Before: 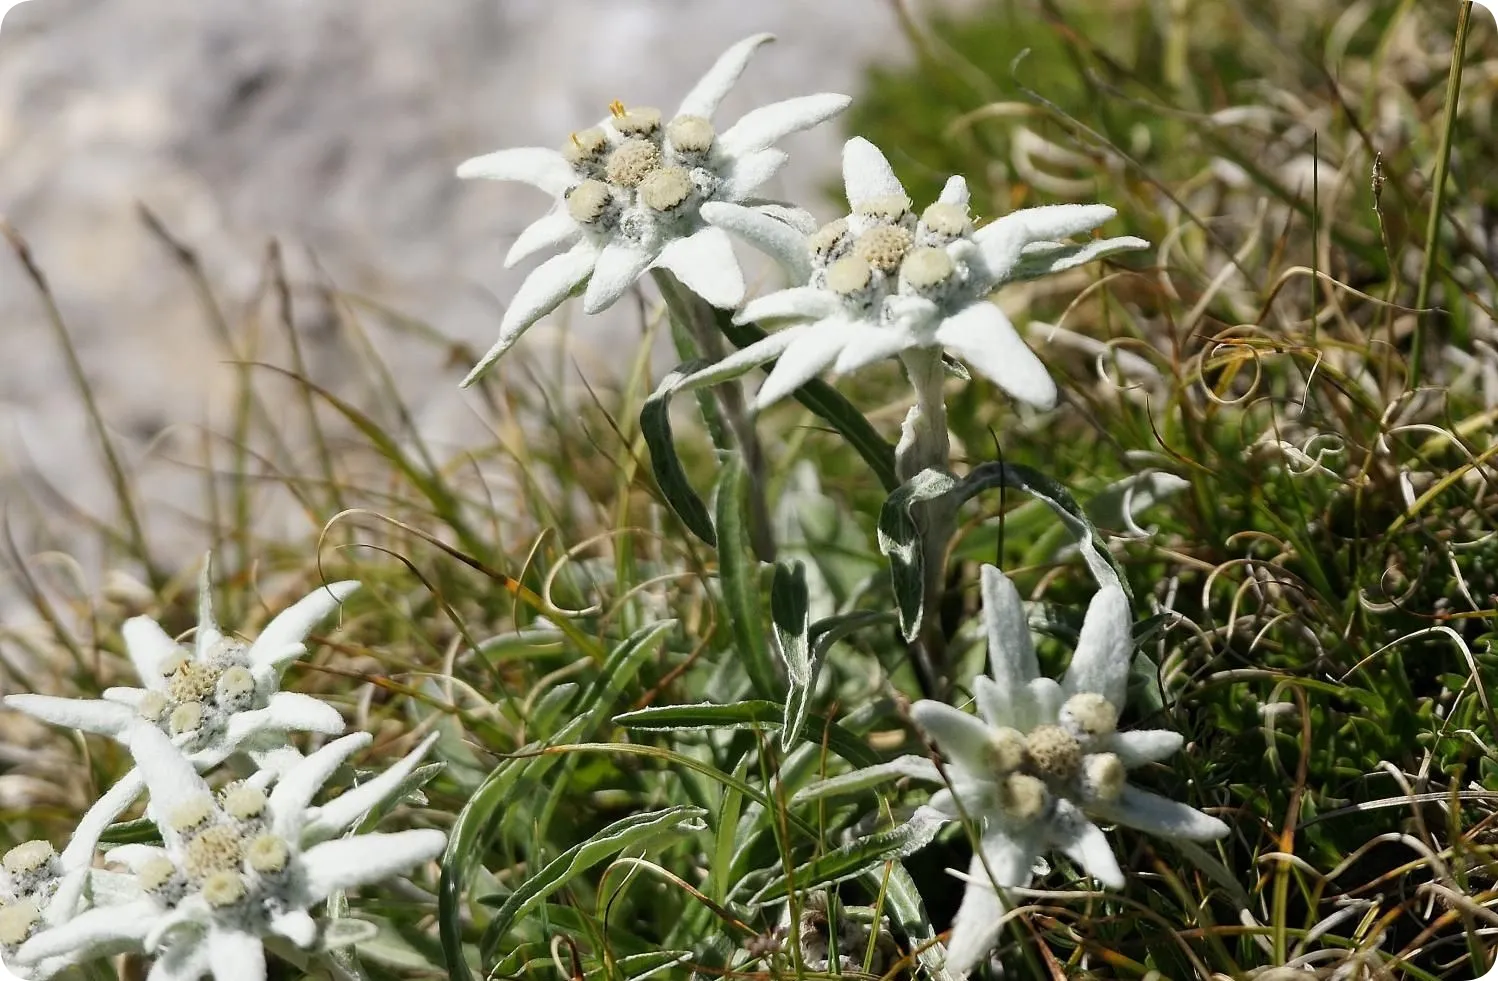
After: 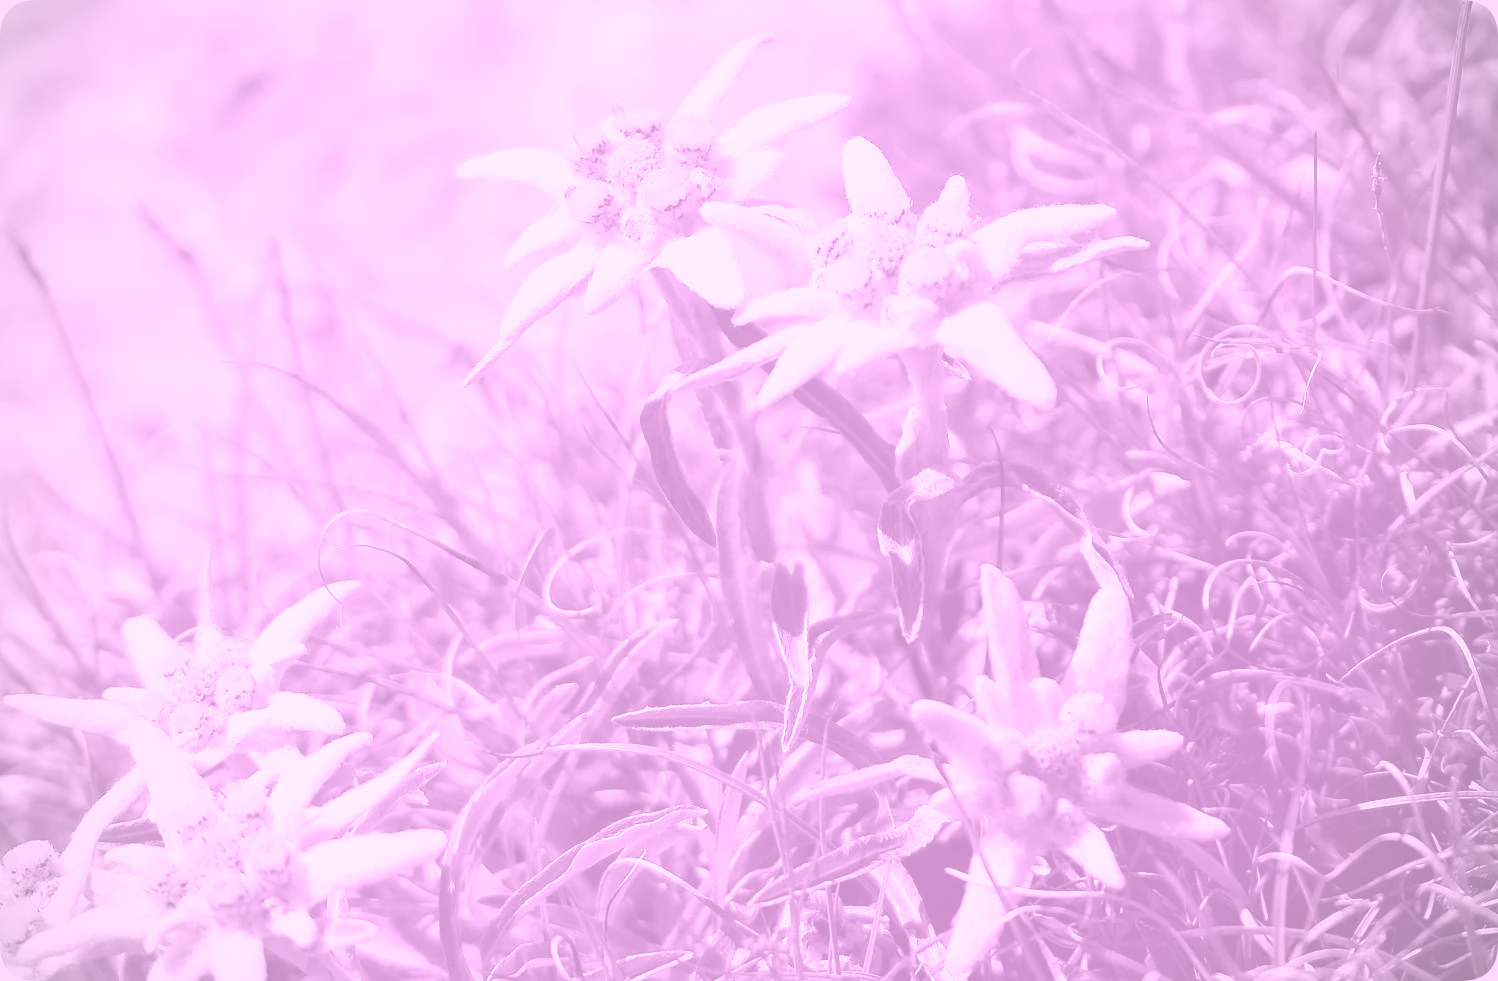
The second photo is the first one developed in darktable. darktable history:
colorize: hue 331.2°, saturation 69%, source mix 30.28%, lightness 69.02%, version 1
vignetting: fall-off radius 60.92%
levels: levels [0, 0.43, 0.859]
